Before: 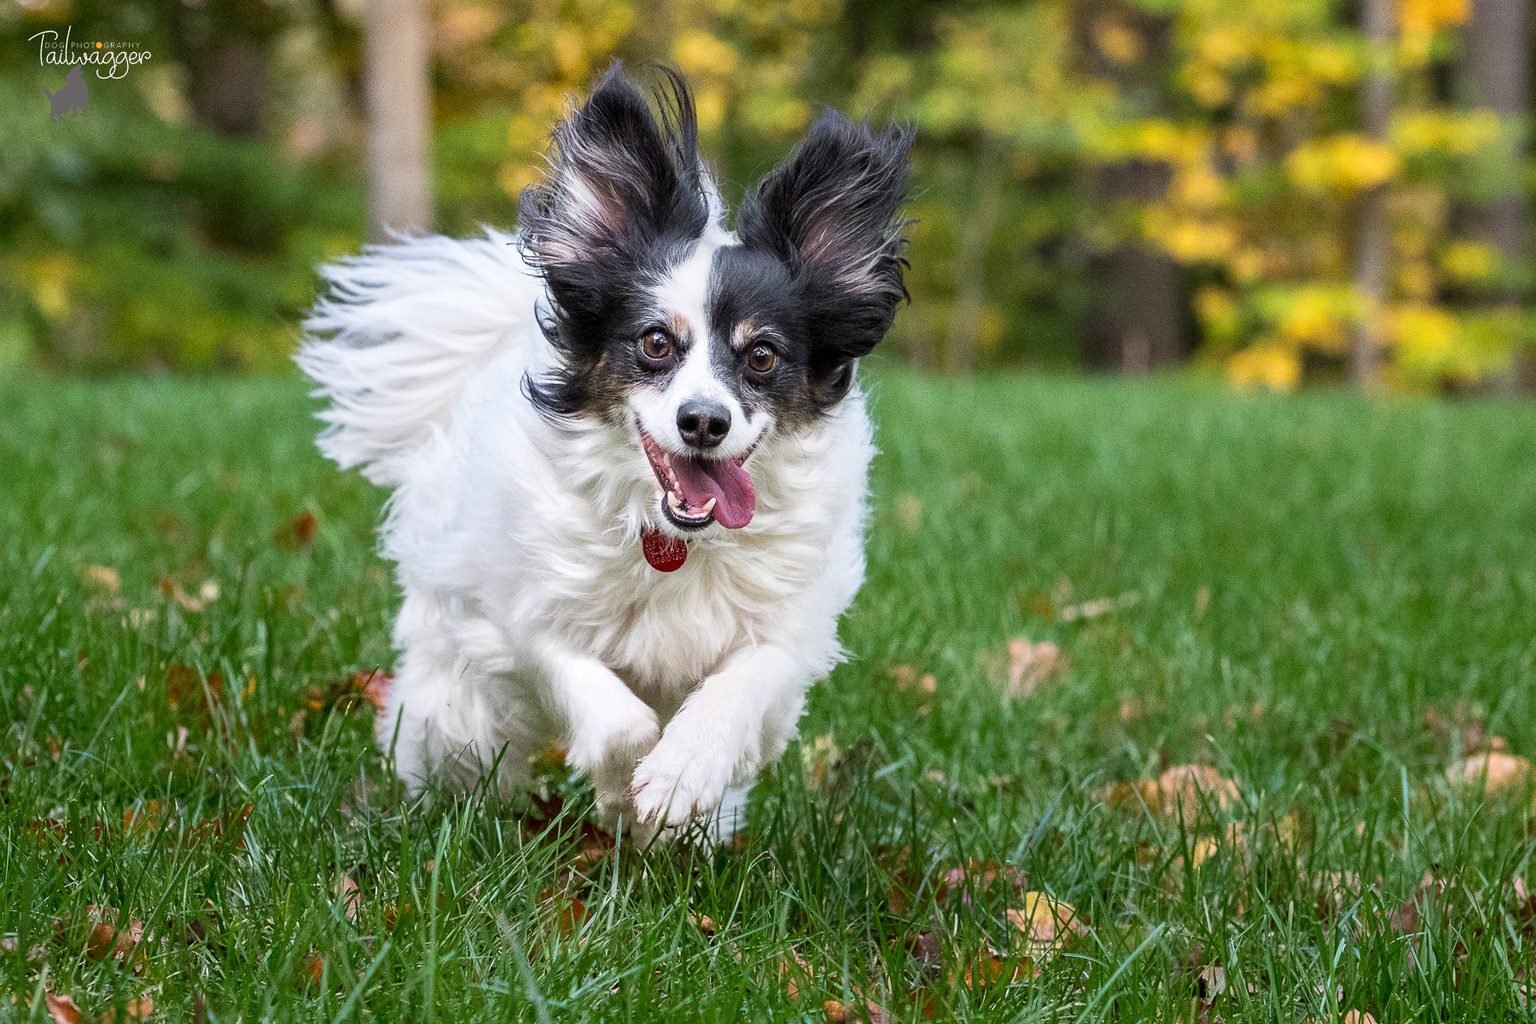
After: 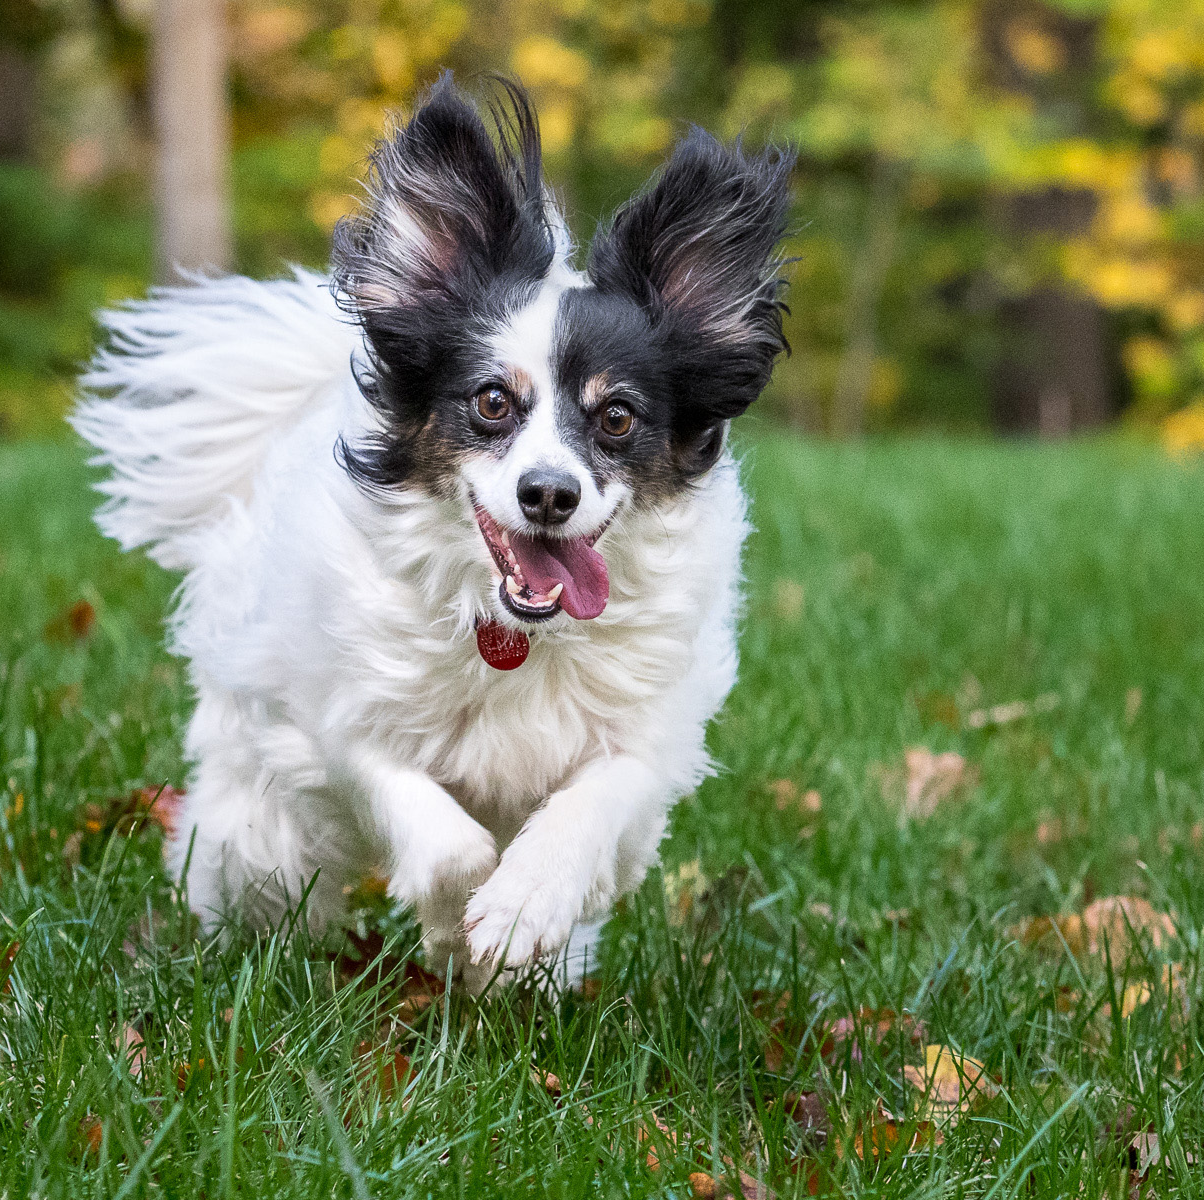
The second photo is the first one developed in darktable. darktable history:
crop: left 15.377%, right 17.721%
